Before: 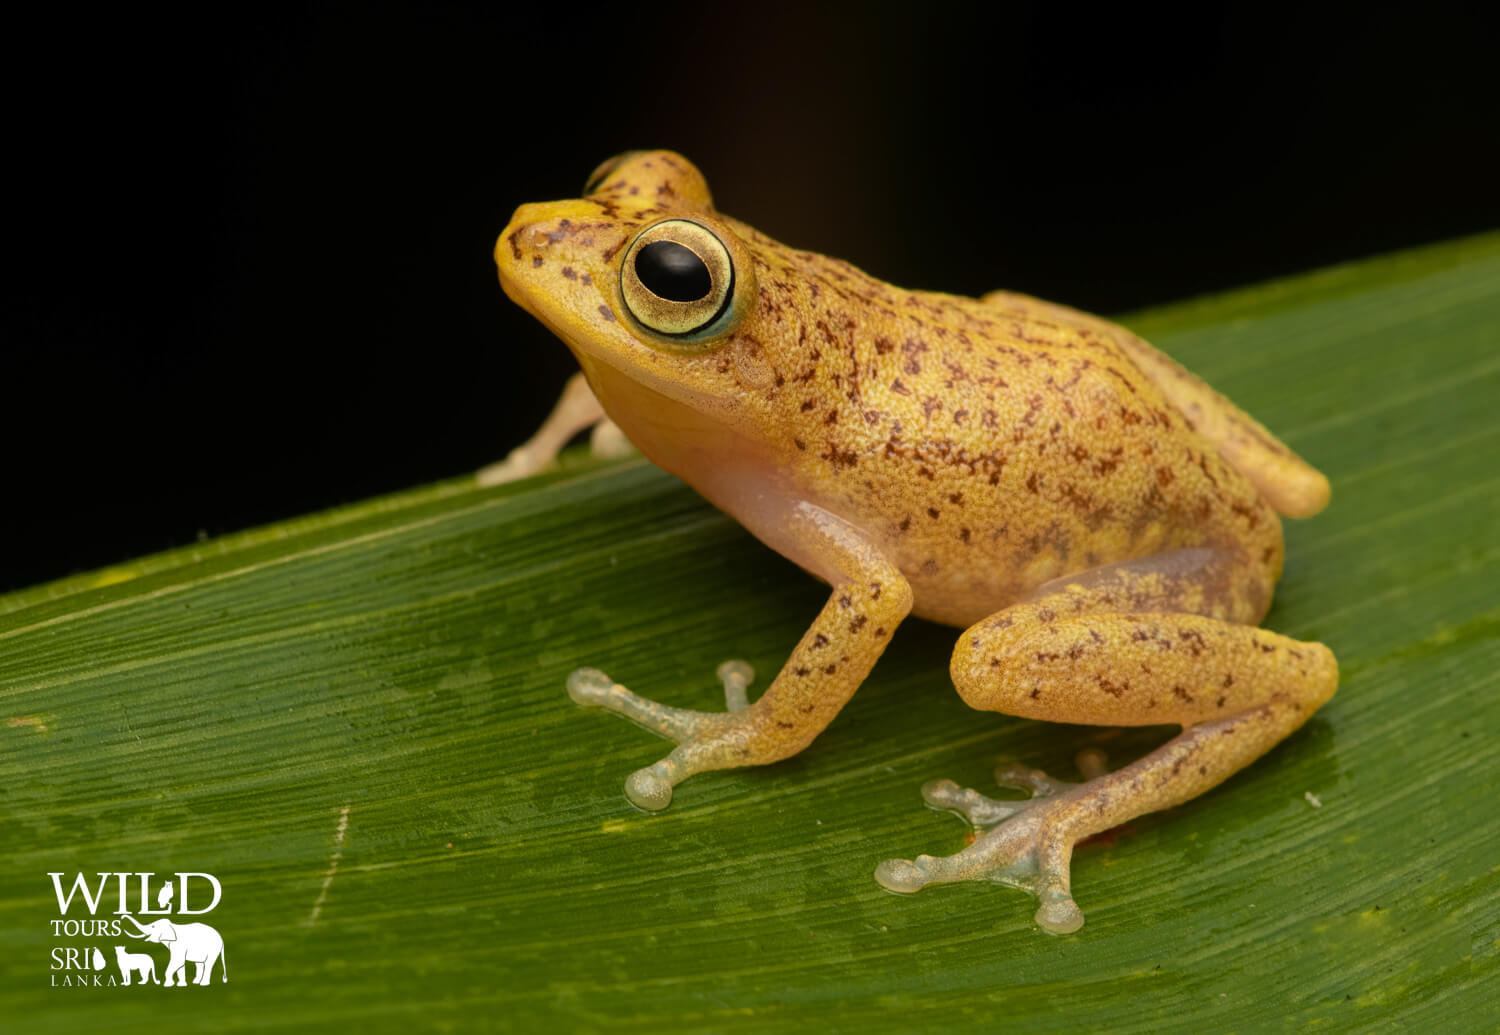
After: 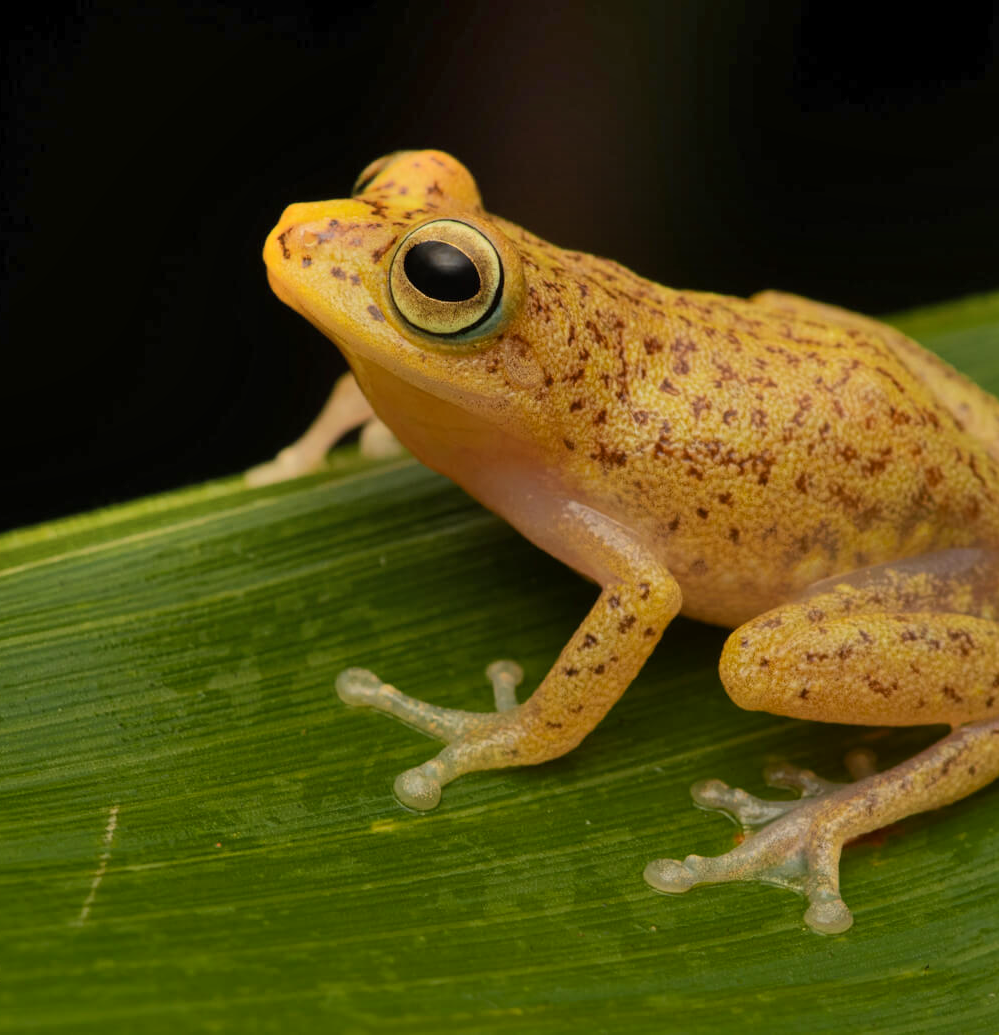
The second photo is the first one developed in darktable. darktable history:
crop: left 15.419%, right 17.914%
shadows and highlights: shadows 80.73, white point adjustment -9.07, highlights -61.46, soften with gaussian
